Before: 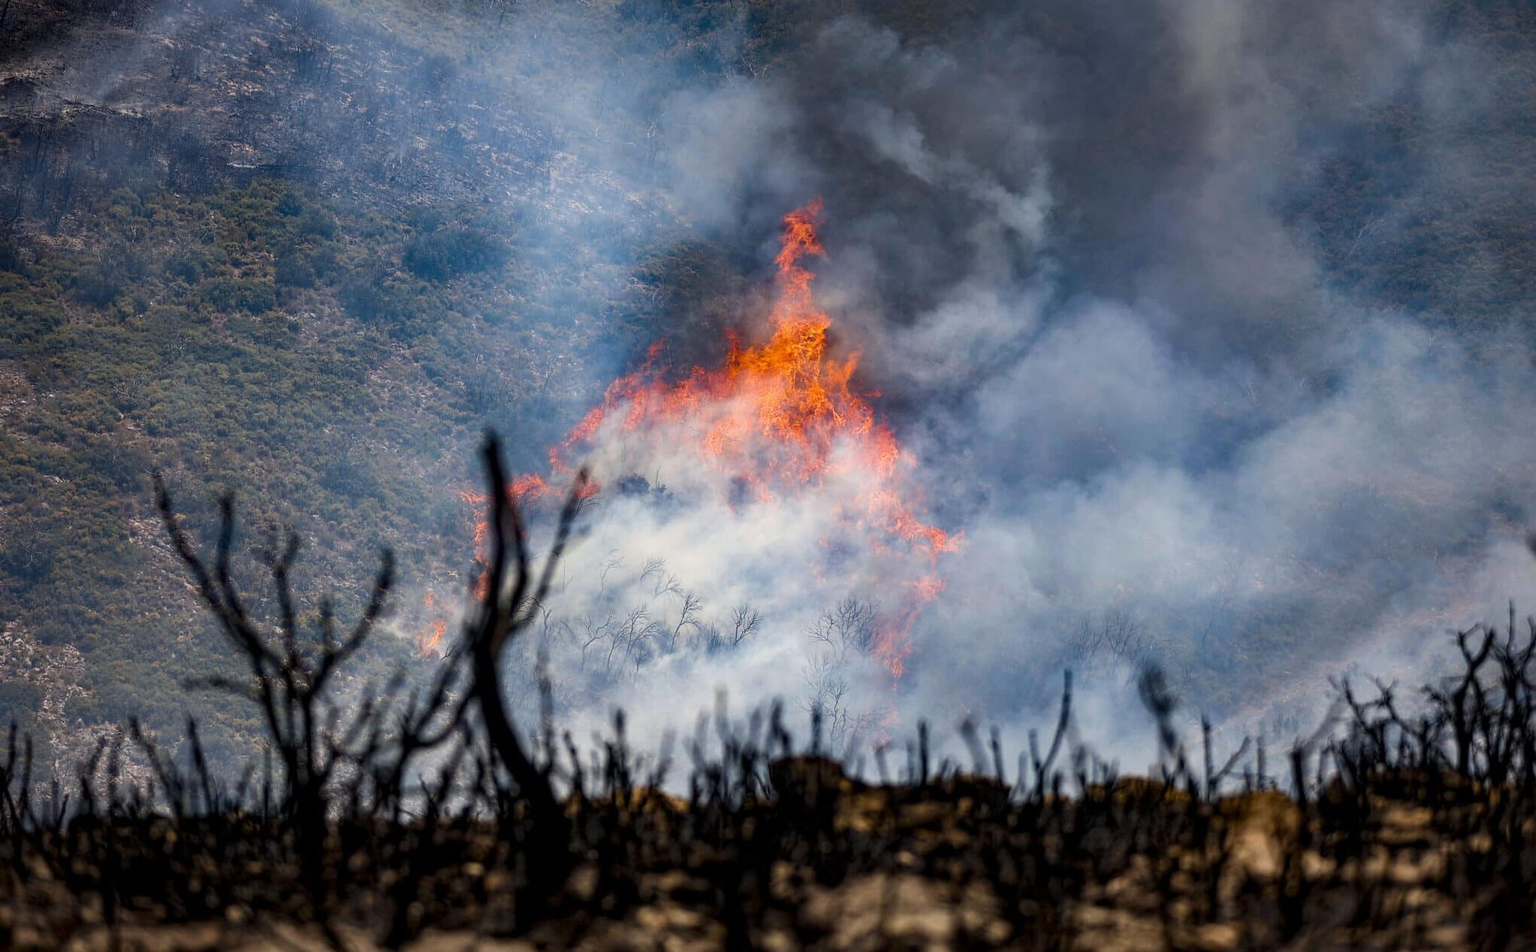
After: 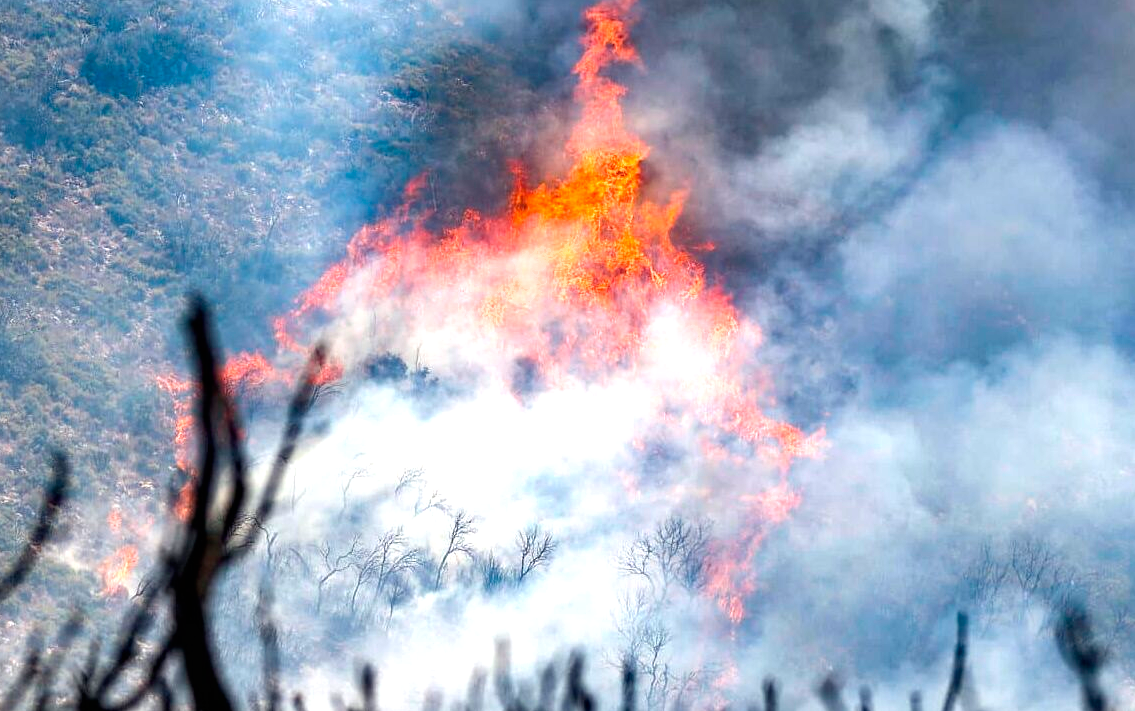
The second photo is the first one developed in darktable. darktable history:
exposure: black level correction 0, exposure 0.882 EV, compensate highlight preservation false
shadows and highlights: radius 128.35, shadows 30.32, highlights -31.06, highlights color adjustment 88.98%, low approximation 0.01, soften with gaussian
crop and rotate: left 22.319%, top 21.93%, right 21.929%, bottom 21.725%
